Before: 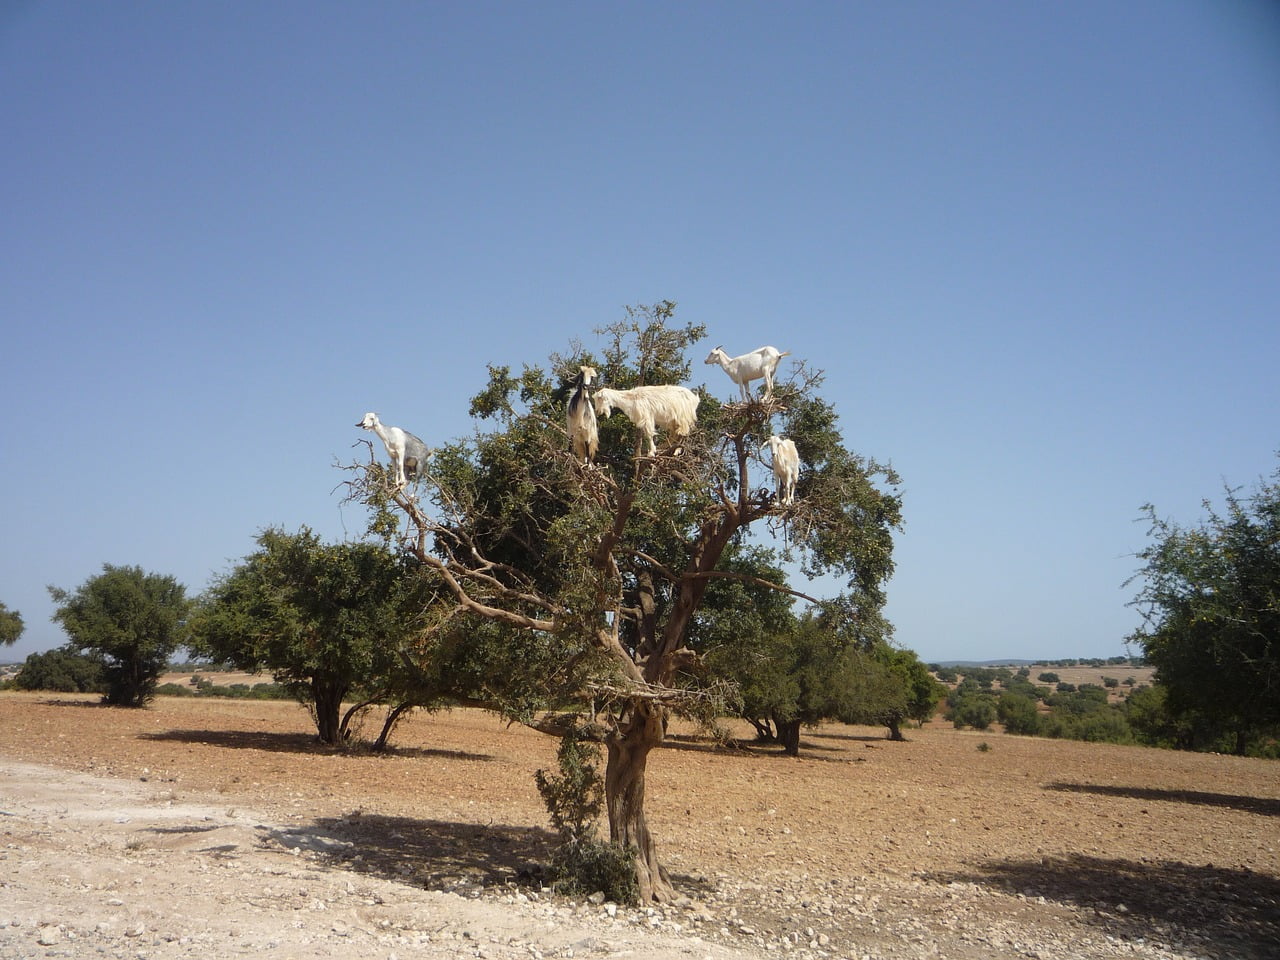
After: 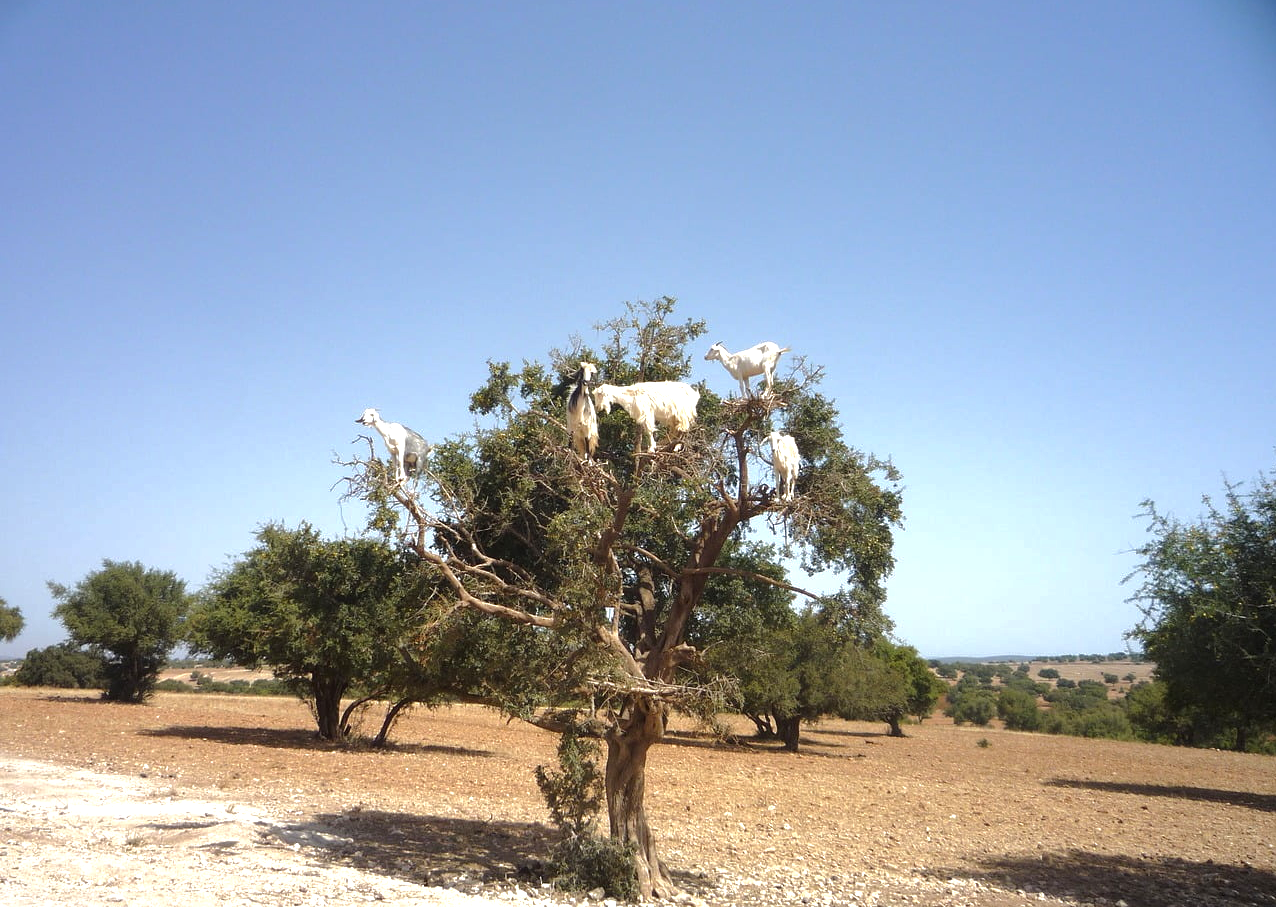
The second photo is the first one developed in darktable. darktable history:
exposure: black level correction 0, exposure 0.9 EV, compensate exposure bias true, compensate highlight preservation false
crop: top 0.448%, right 0.264%, bottom 5.045%
rgb curve: curves: ch0 [(0, 0) (0.175, 0.154) (0.785, 0.663) (1, 1)]
